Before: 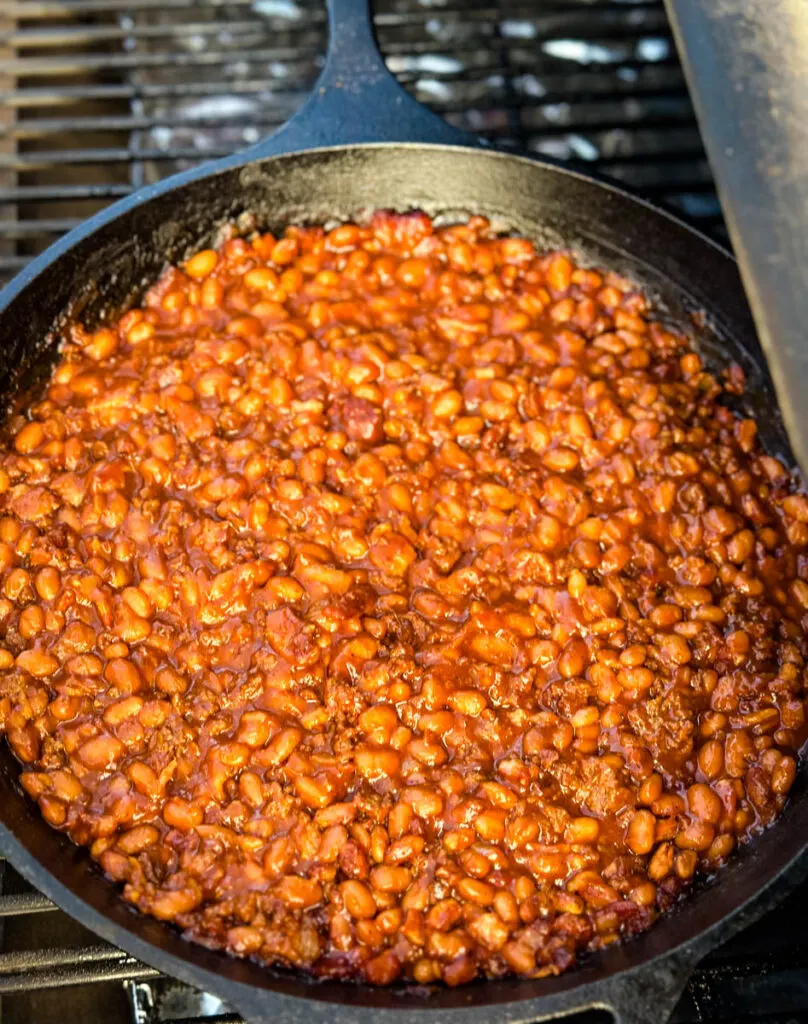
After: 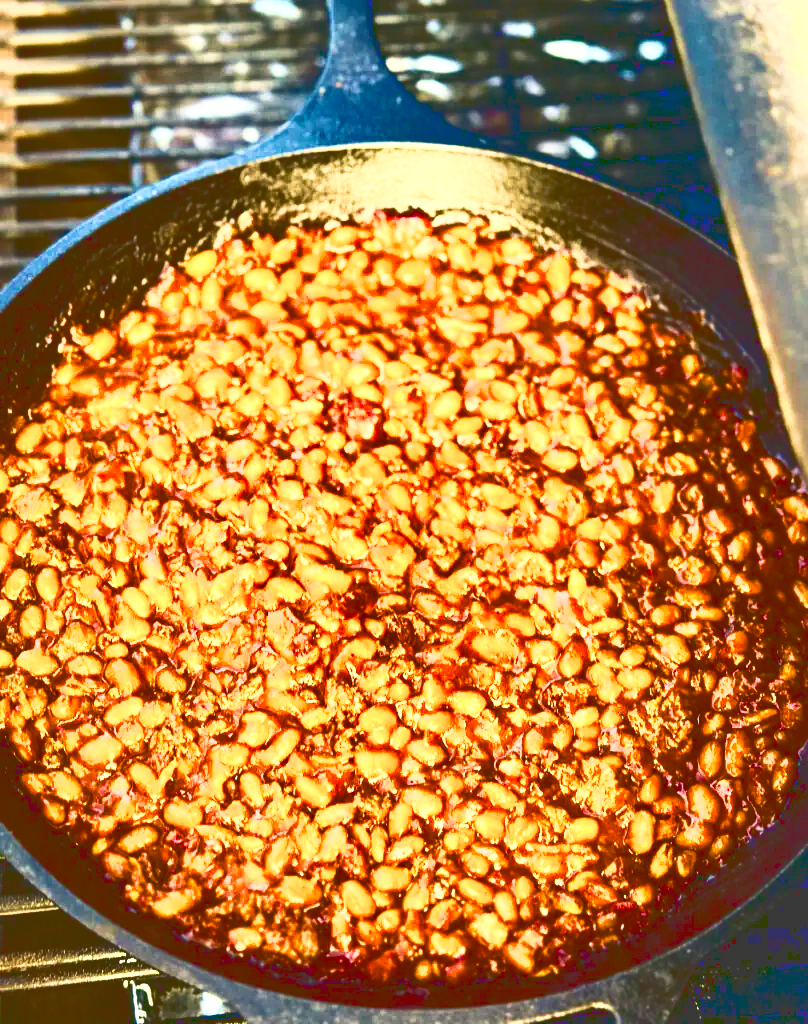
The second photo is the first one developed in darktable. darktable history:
exposure: black level correction 0, exposure 0.499 EV, compensate highlight preservation false
velvia: strength 50.39%
color balance rgb: highlights gain › chroma 3.104%, highlights gain › hue 76.9°, perceptual saturation grading › global saturation 0.859%, perceptual saturation grading › highlights -17.629%, perceptual saturation grading › mid-tones 32.481%, perceptual saturation grading › shadows 50.493%, perceptual brilliance grading › highlights 20.177%, perceptual brilliance grading › mid-tones 20.423%, perceptual brilliance grading › shadows -19.981%, saturation formula JzAzBz (2021)
base curve: curves: ch0 [(0, 0.036) (0.007, 0.037) (0.604, 0.887) (1, 1)]
shadows and highlights: shadows 31.58, highlights -32.84, soften with gaussian
